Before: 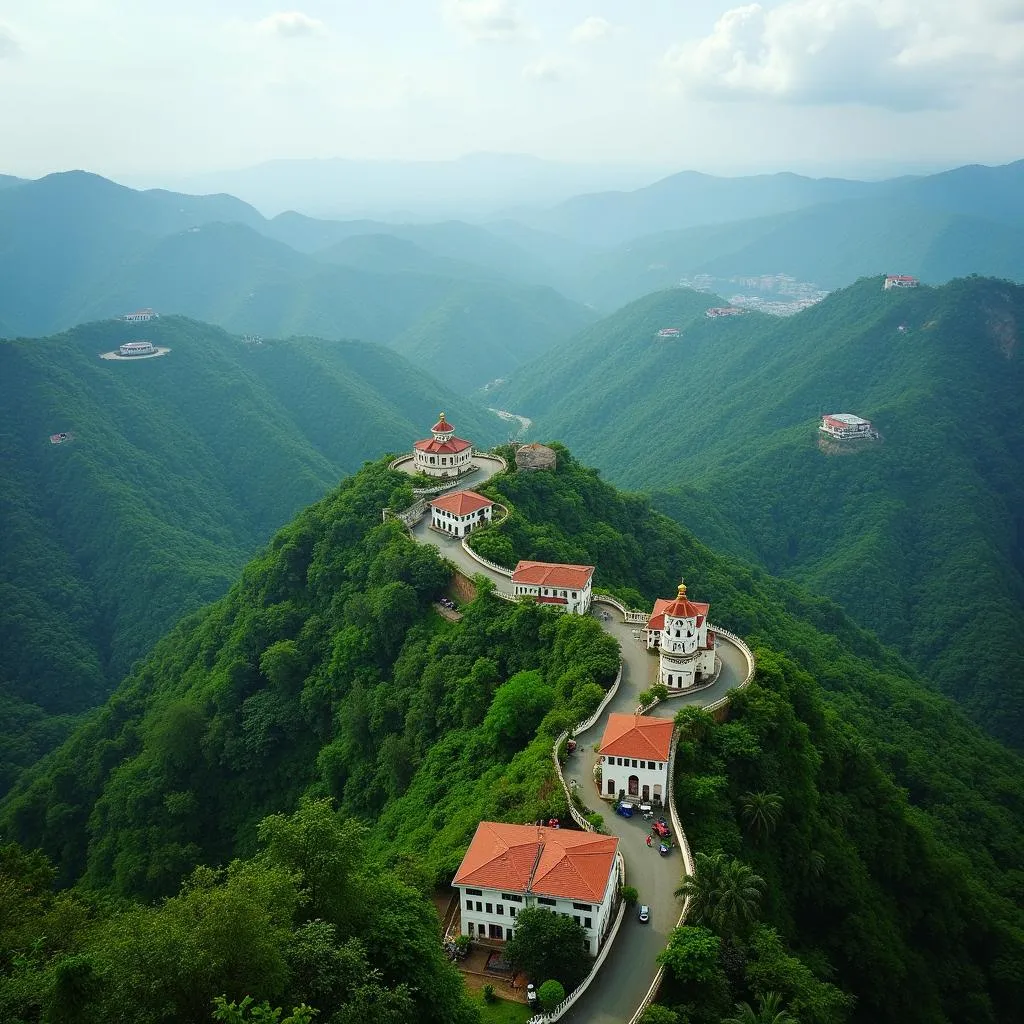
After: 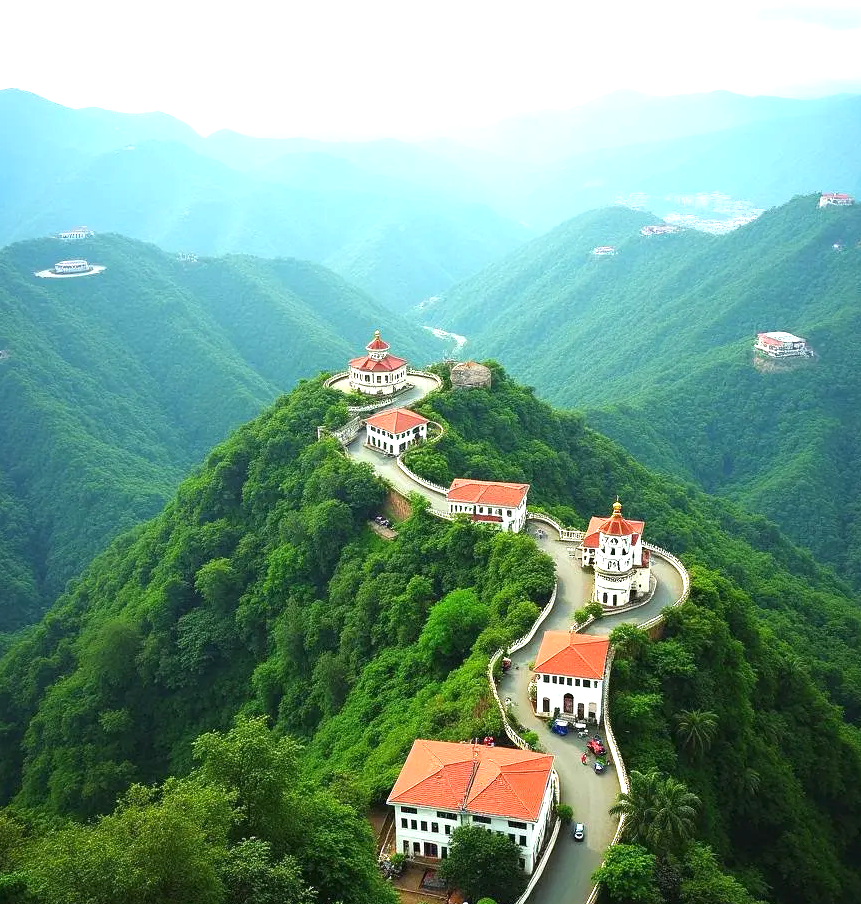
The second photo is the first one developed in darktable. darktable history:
exposure: black level correction 0, exposure 1.198 EV, compensate highlight preservation false
crop: left 6.372%, top 8.038%, right 9.542%, bottom 3.621%
